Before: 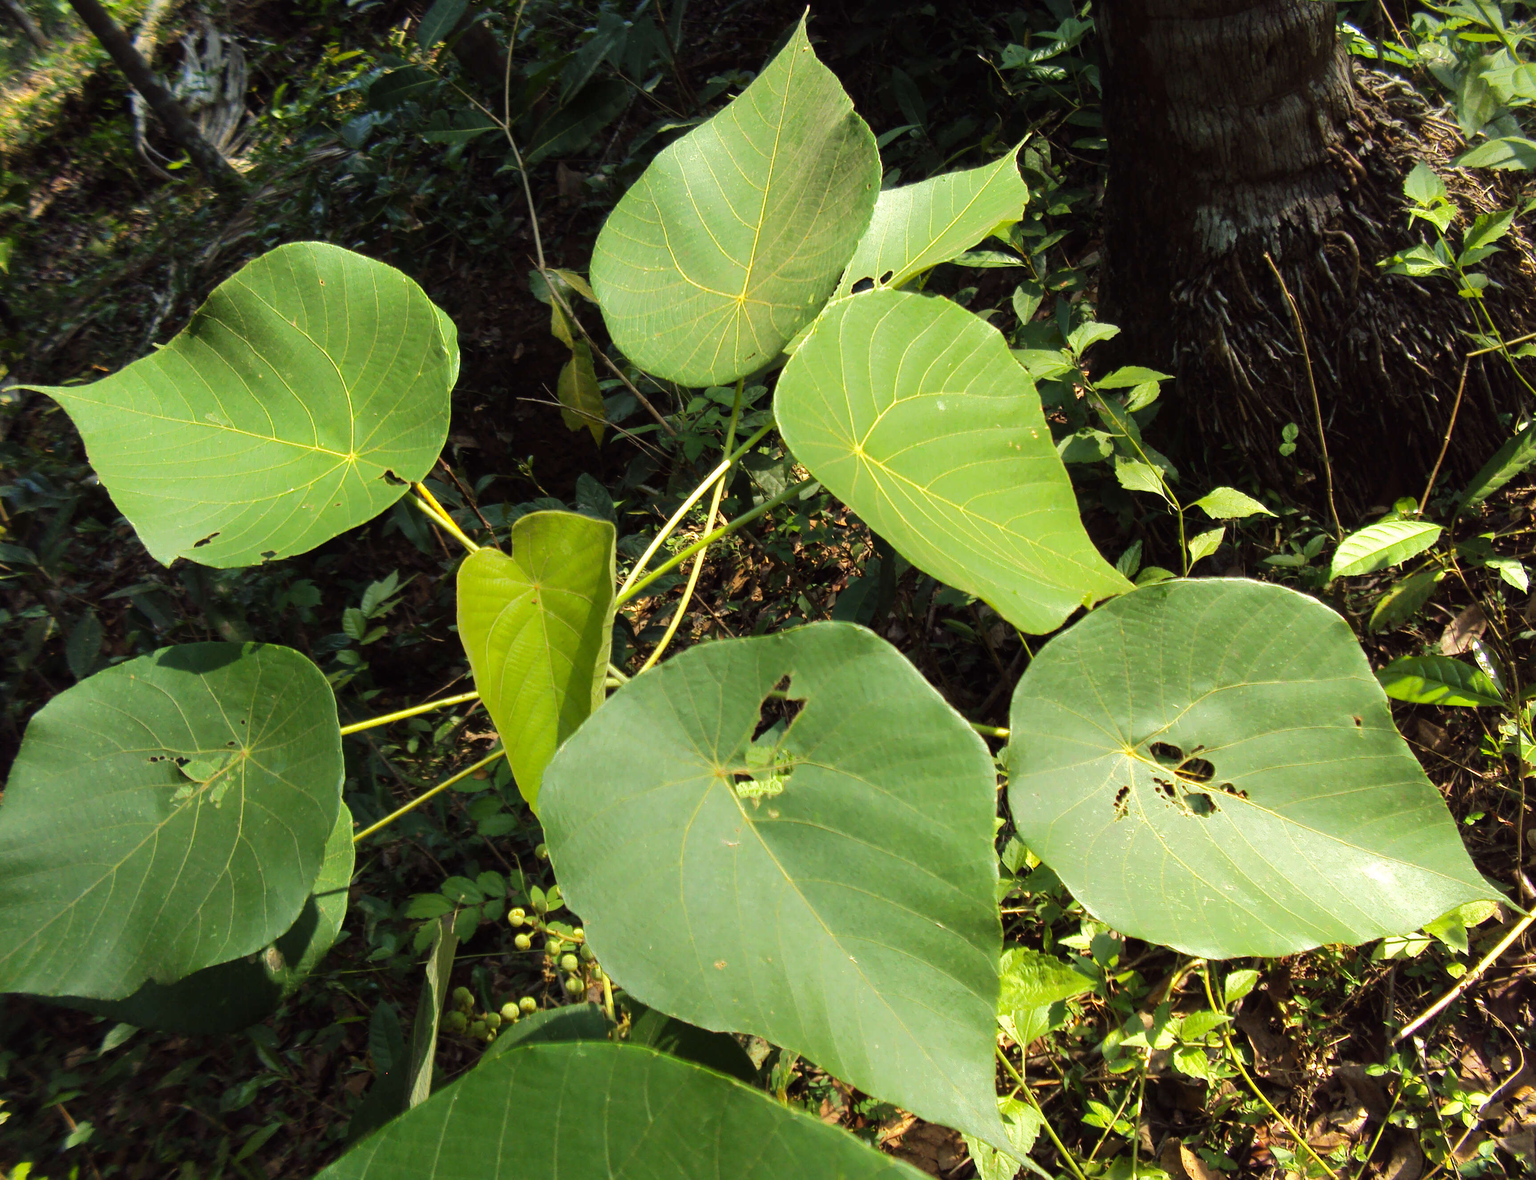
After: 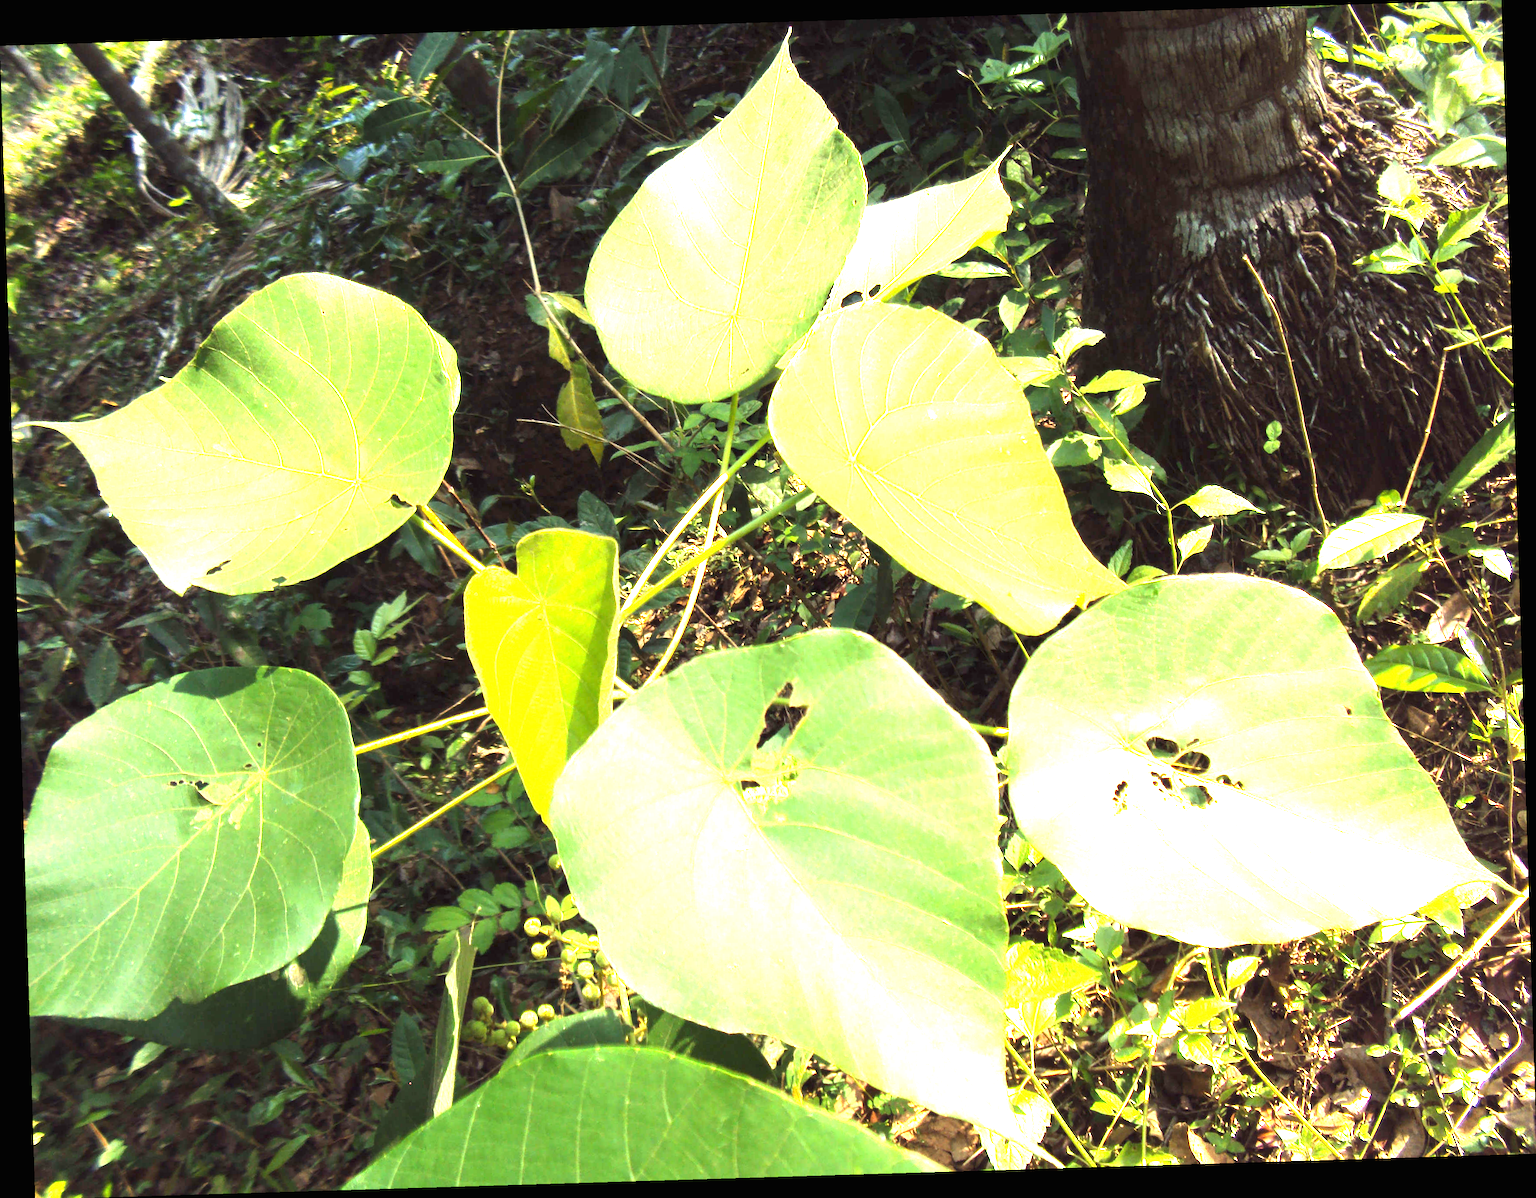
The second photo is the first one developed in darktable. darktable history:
rotate and perspective: rotation -1.75°, automatic cropping off
exposure: black level correction 0, exposure 2 EV, compensate highlight preservation false
